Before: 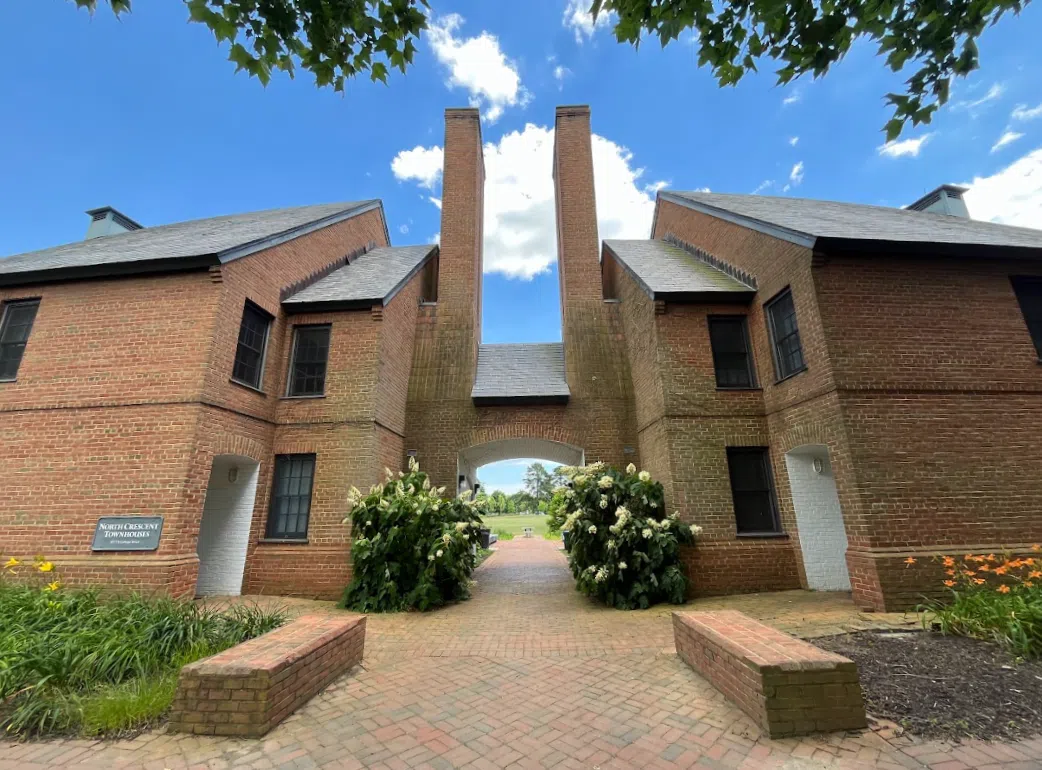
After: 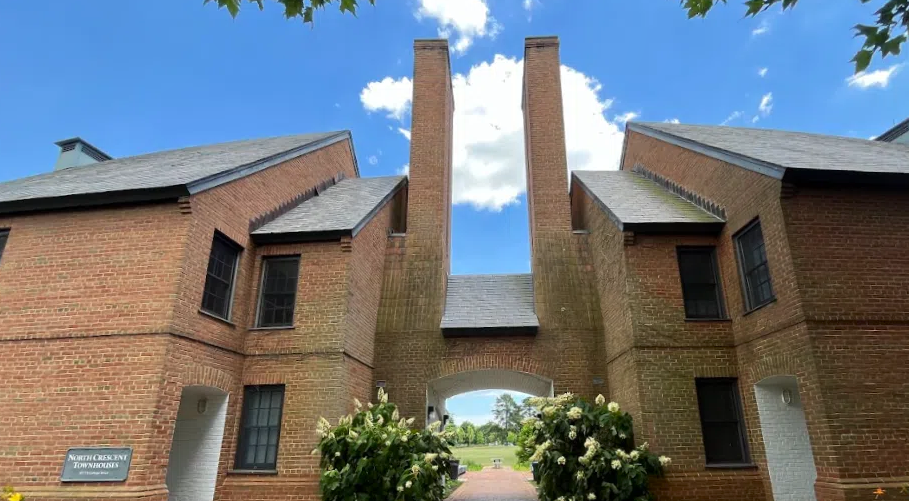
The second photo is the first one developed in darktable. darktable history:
crop: left 3.059%, top 9.013%, right 9.625%, bottom 25.895%
tone equalizer: edges refinement/feathering 500, mask exposure compensation -1.57 EV, preserve details no
shadows and highlights: shadows -69.53, highlights 33.9, soften with gaussian
